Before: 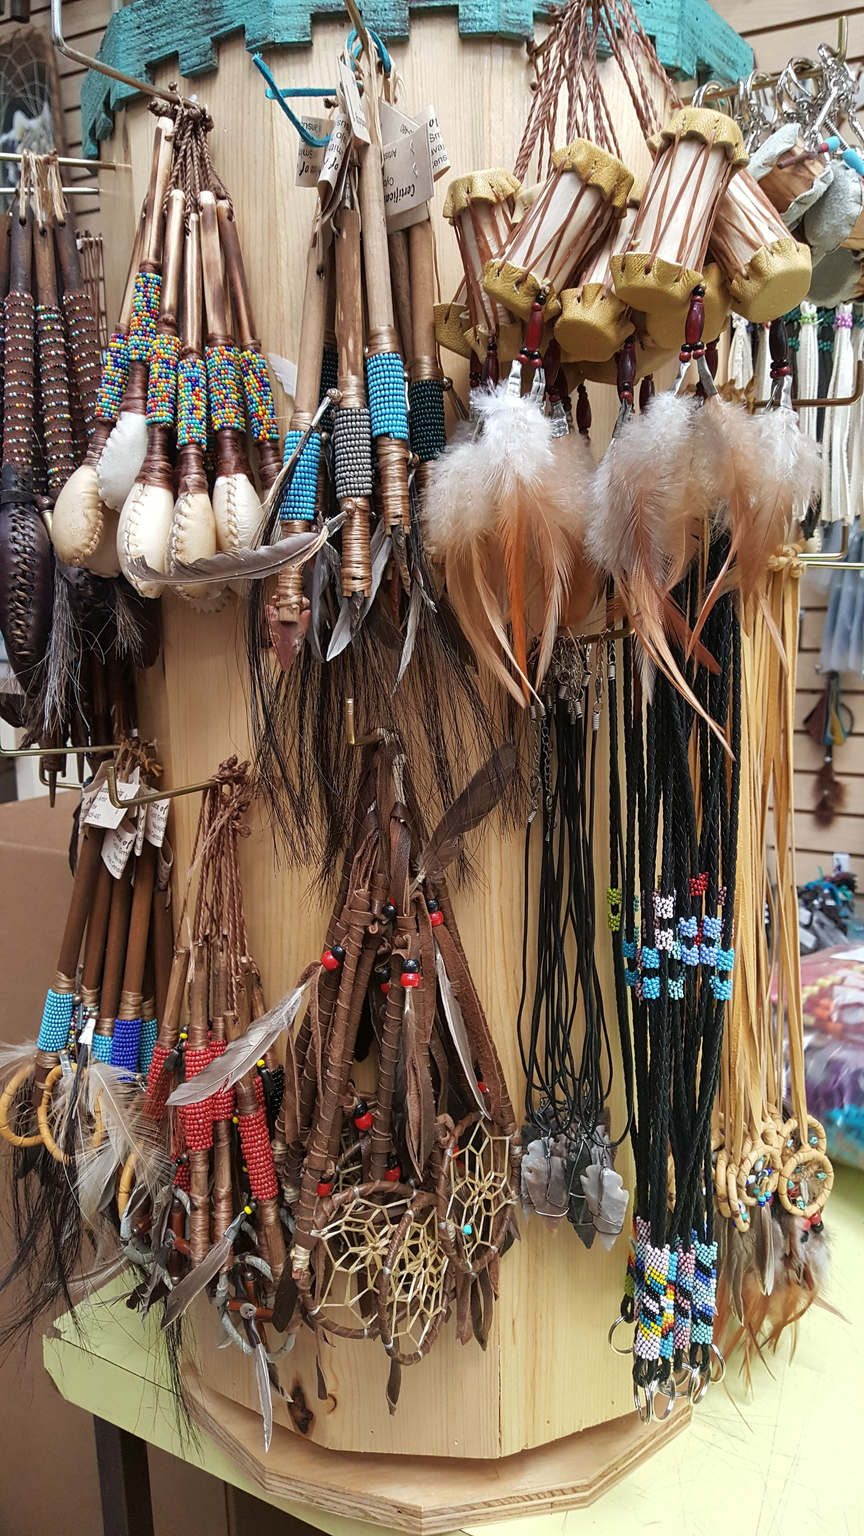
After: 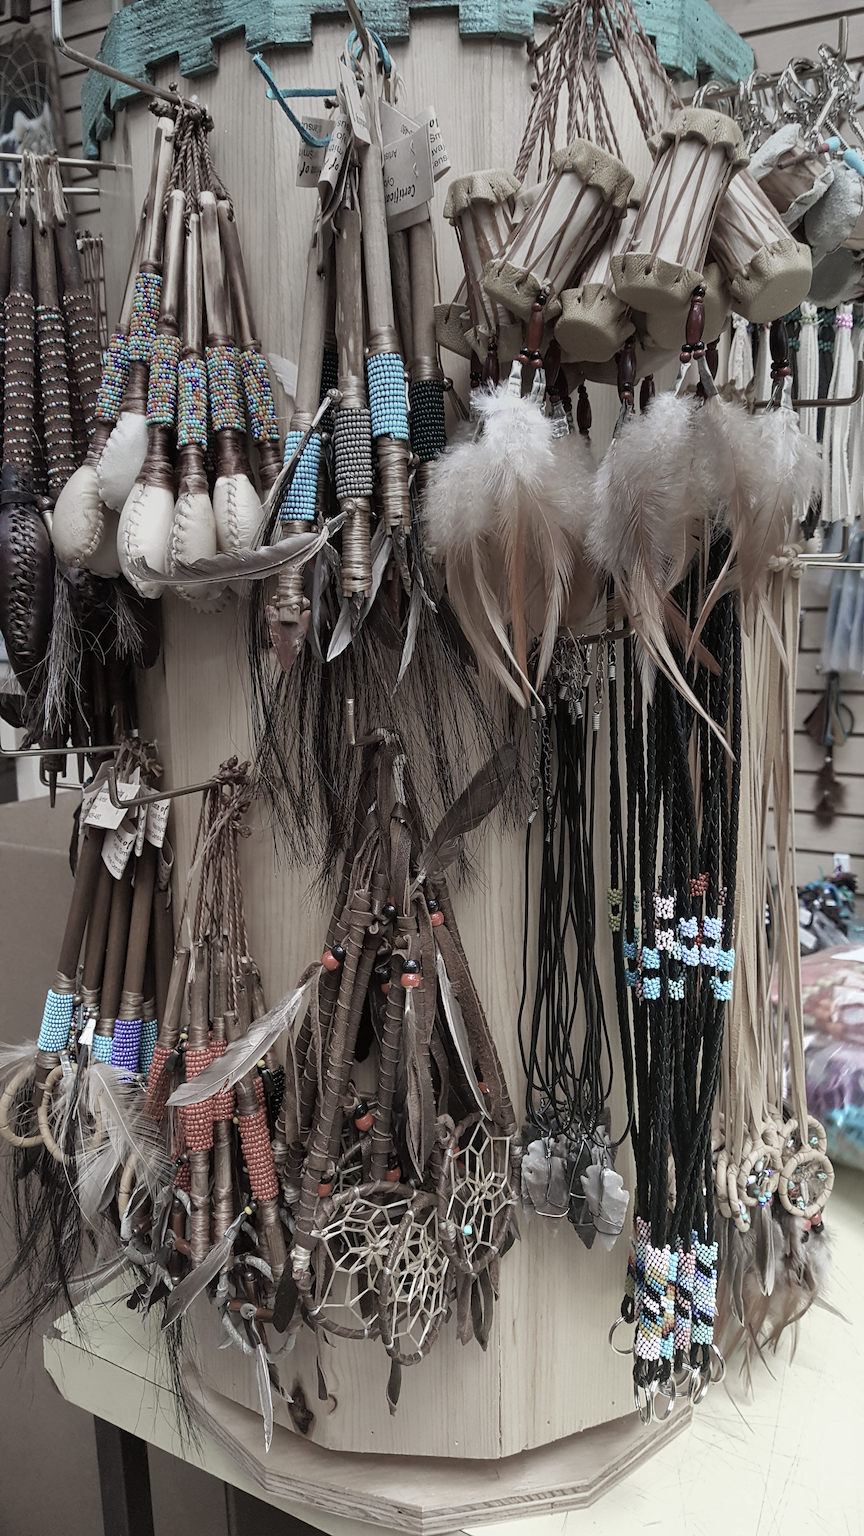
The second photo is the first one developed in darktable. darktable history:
color zones: curves: ch0 [(0, 0.613) (0.01, 0.613) (0.245, 0.448) (0.498, 0.529) (0.642, 0.665) (0.879, 0.777) (0.99, 0.613)]; ch1 [(0, 0.272) (0.219, 0.127) (0.724, 0.346)]
graduated density: on, module defaults
